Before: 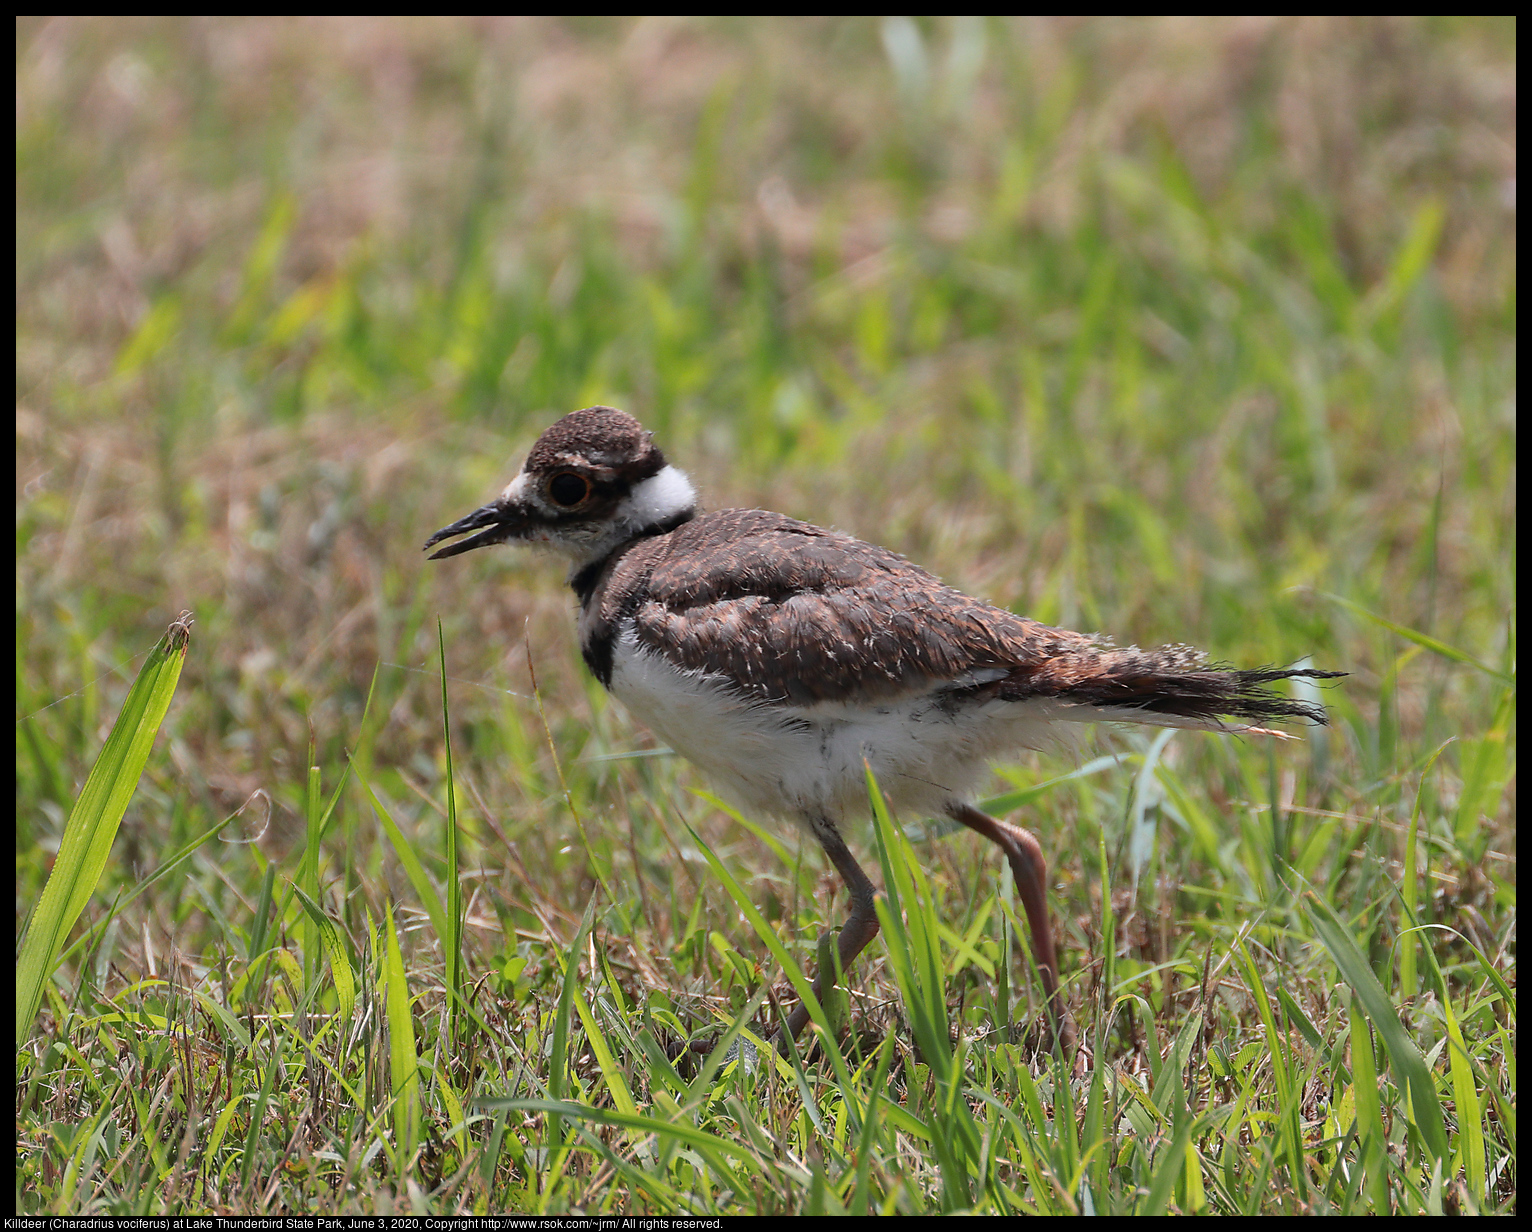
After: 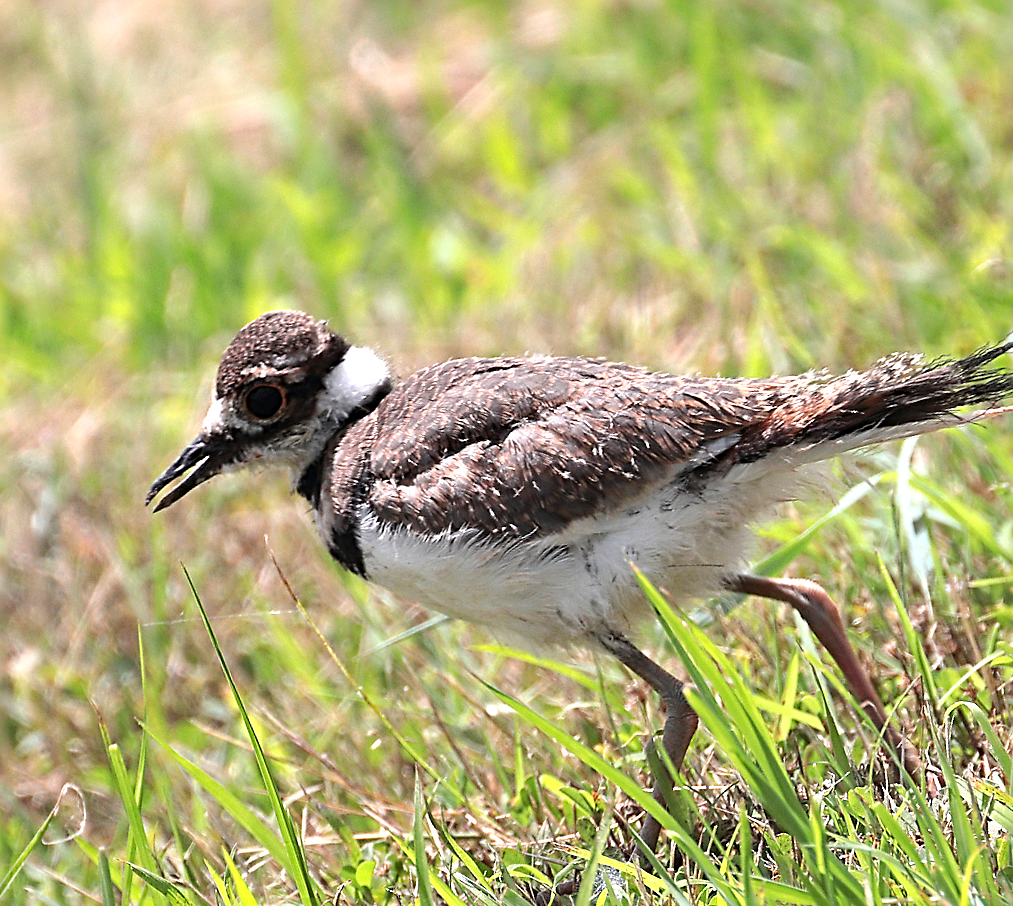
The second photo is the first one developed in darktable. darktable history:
sharpen: radius 2.986, amount 0.765
crop and rotate: angle 18.5°, left 6.956%, right 4.241%, bottom 1.165%
exposure: exposure 0.604 EV, compensate highlight preservation false
tone equalizer: -8 EV -0.434 EV, -7 EV -0.387 EV, -6 EV -0.306 EV, -5 EV -0.187 EV, -3 EV 0.21 EV, -2 EV 0.349 EV, -1 EV 0.399 EV, +0 EV 0.423 EV
